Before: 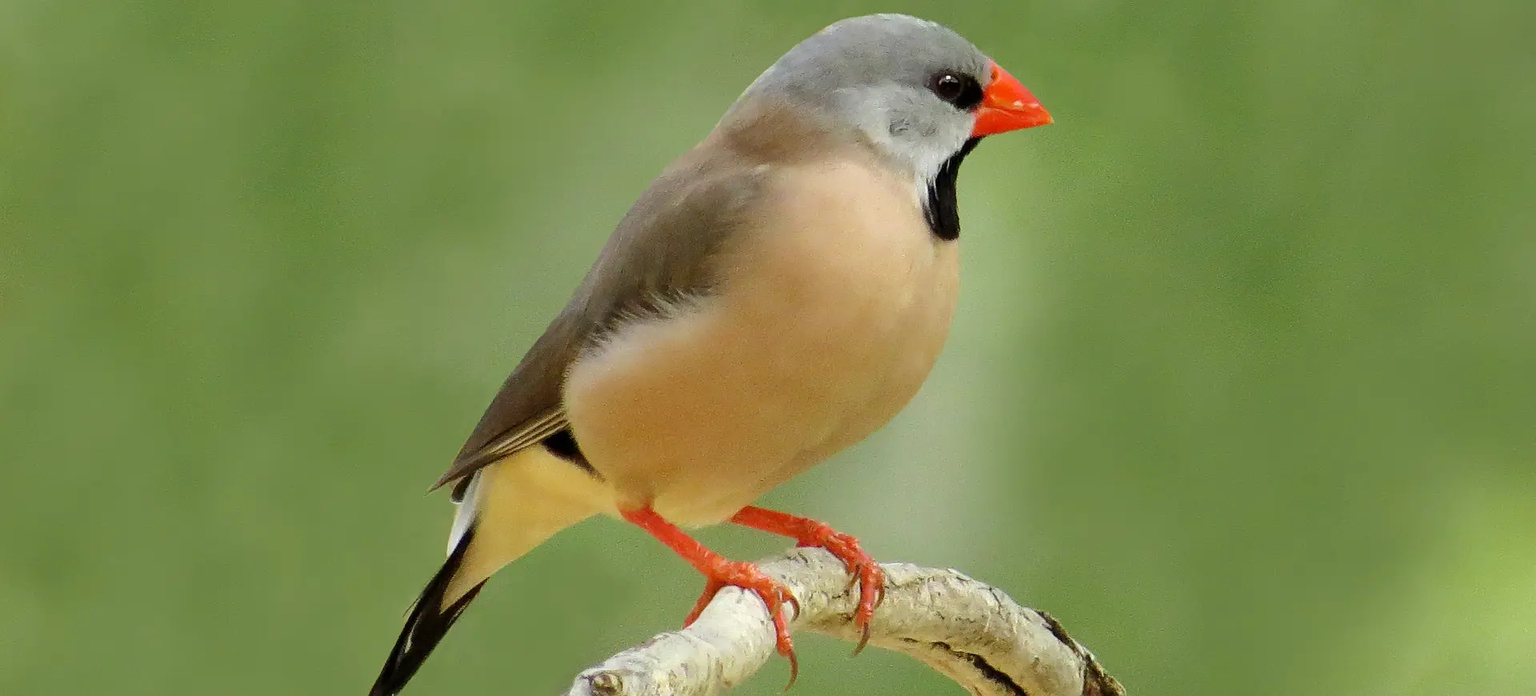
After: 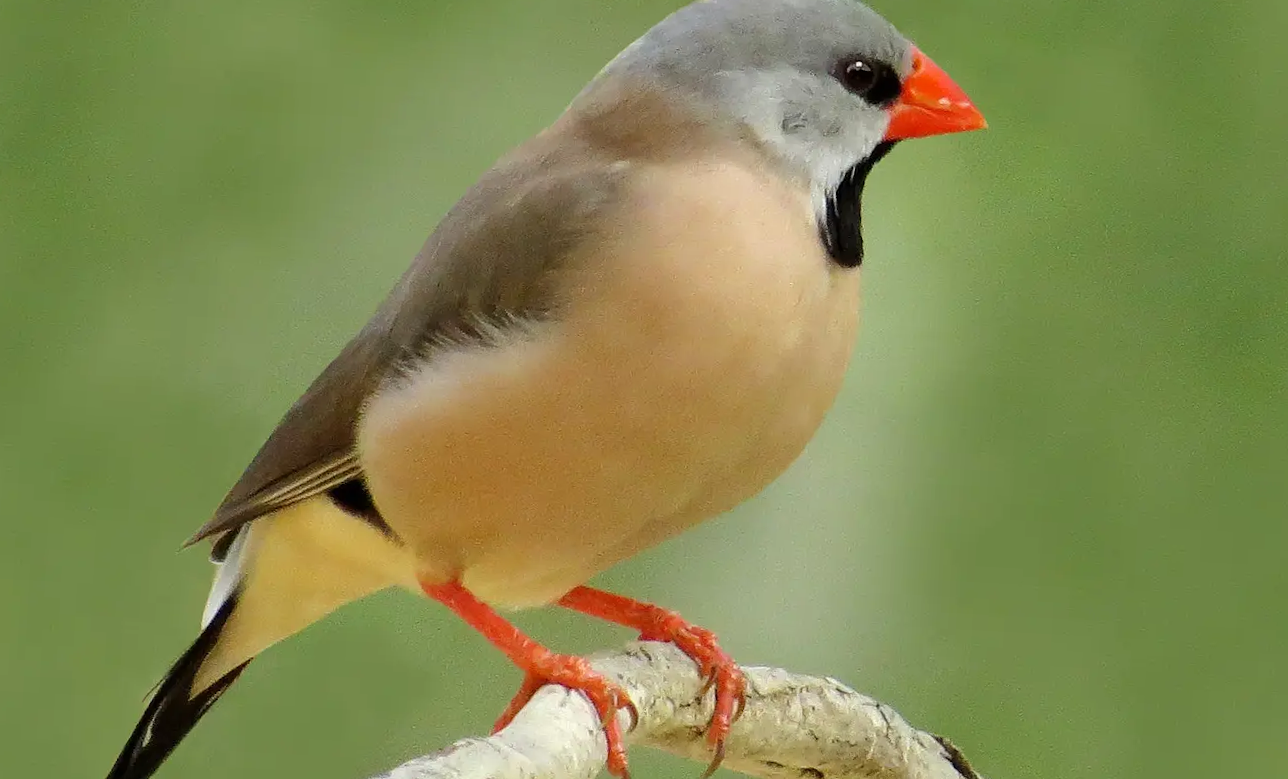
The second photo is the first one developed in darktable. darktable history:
crop and rotate: angle -3.03°, left 14.247%, top 0.034%, right 10.896%, bottom 0.072%
